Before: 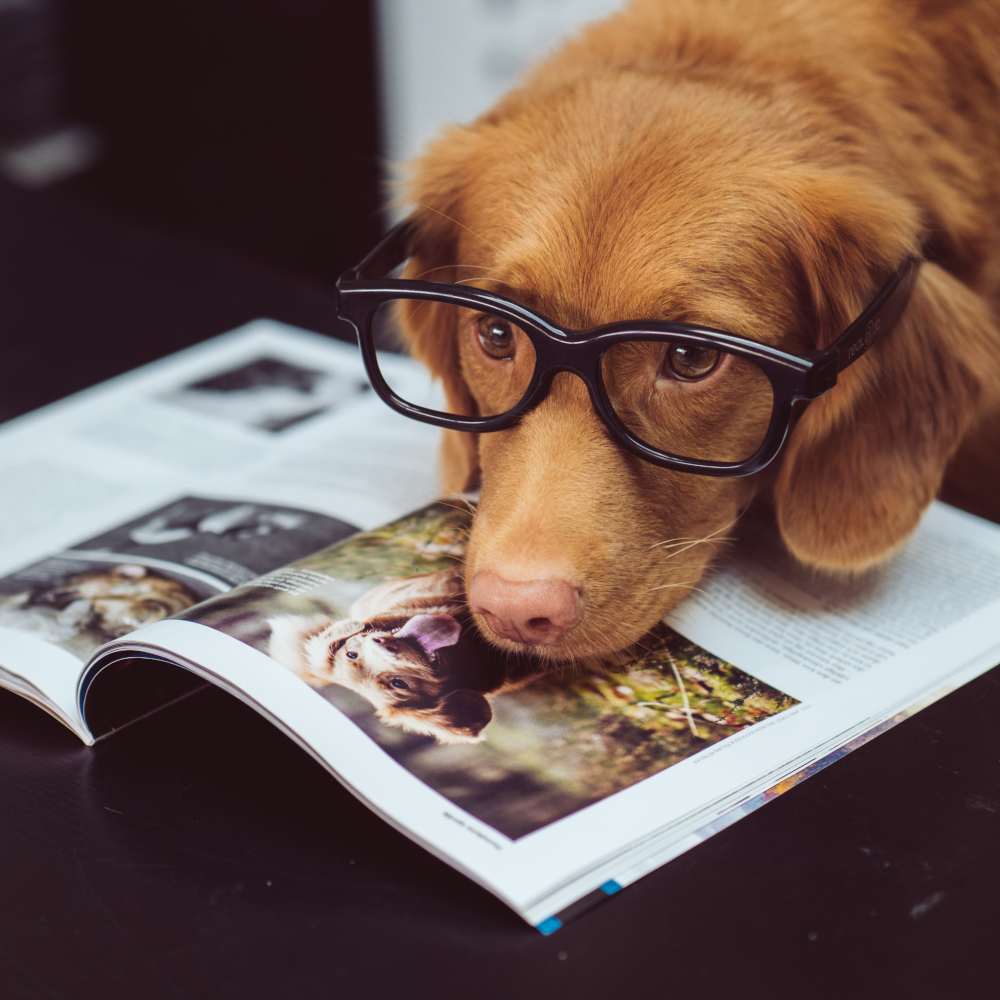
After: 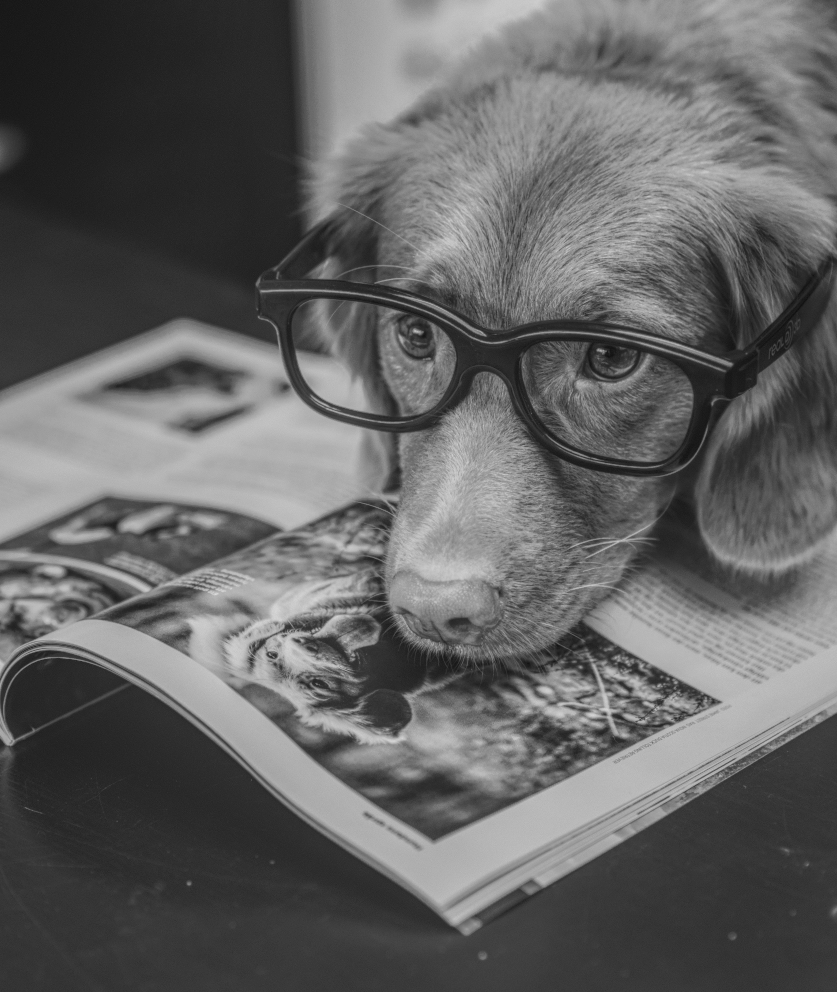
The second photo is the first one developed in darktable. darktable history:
local contrast: highlights 20%, shadows 30%, detail 200%, midtone range 0.2
crop: left 8.026%, right 7.374%
contrast brightness saturation: saturation -1
